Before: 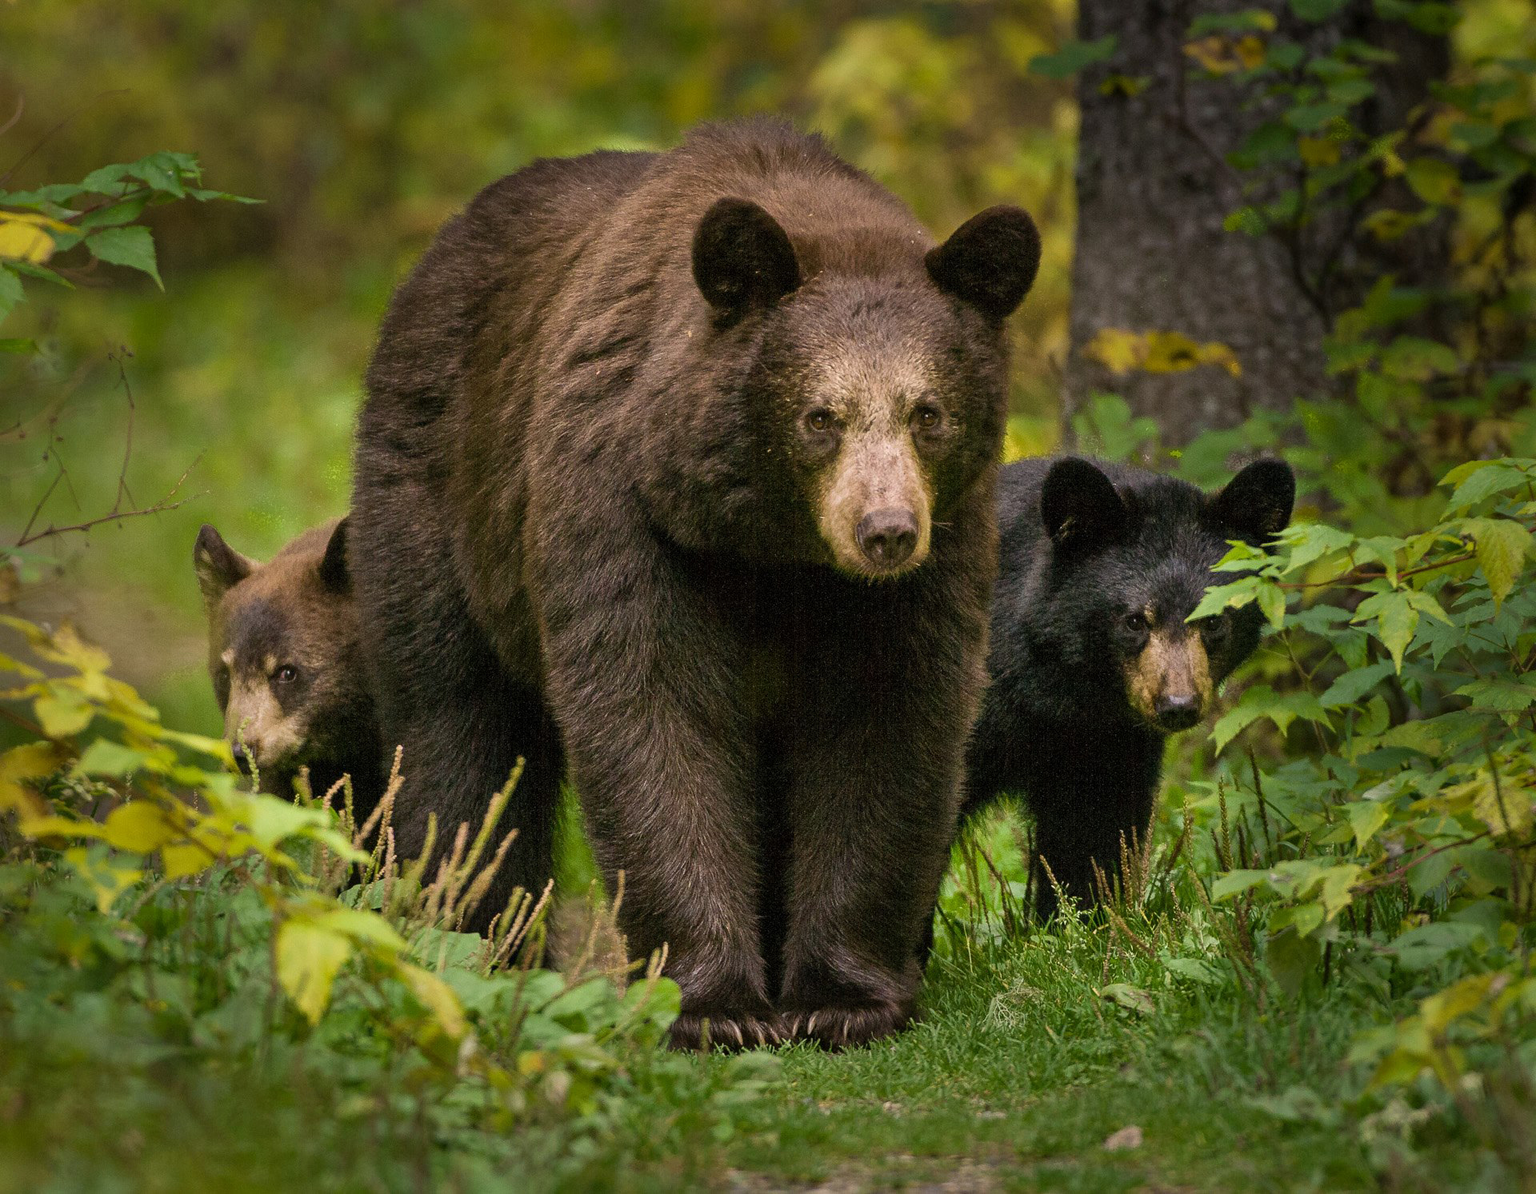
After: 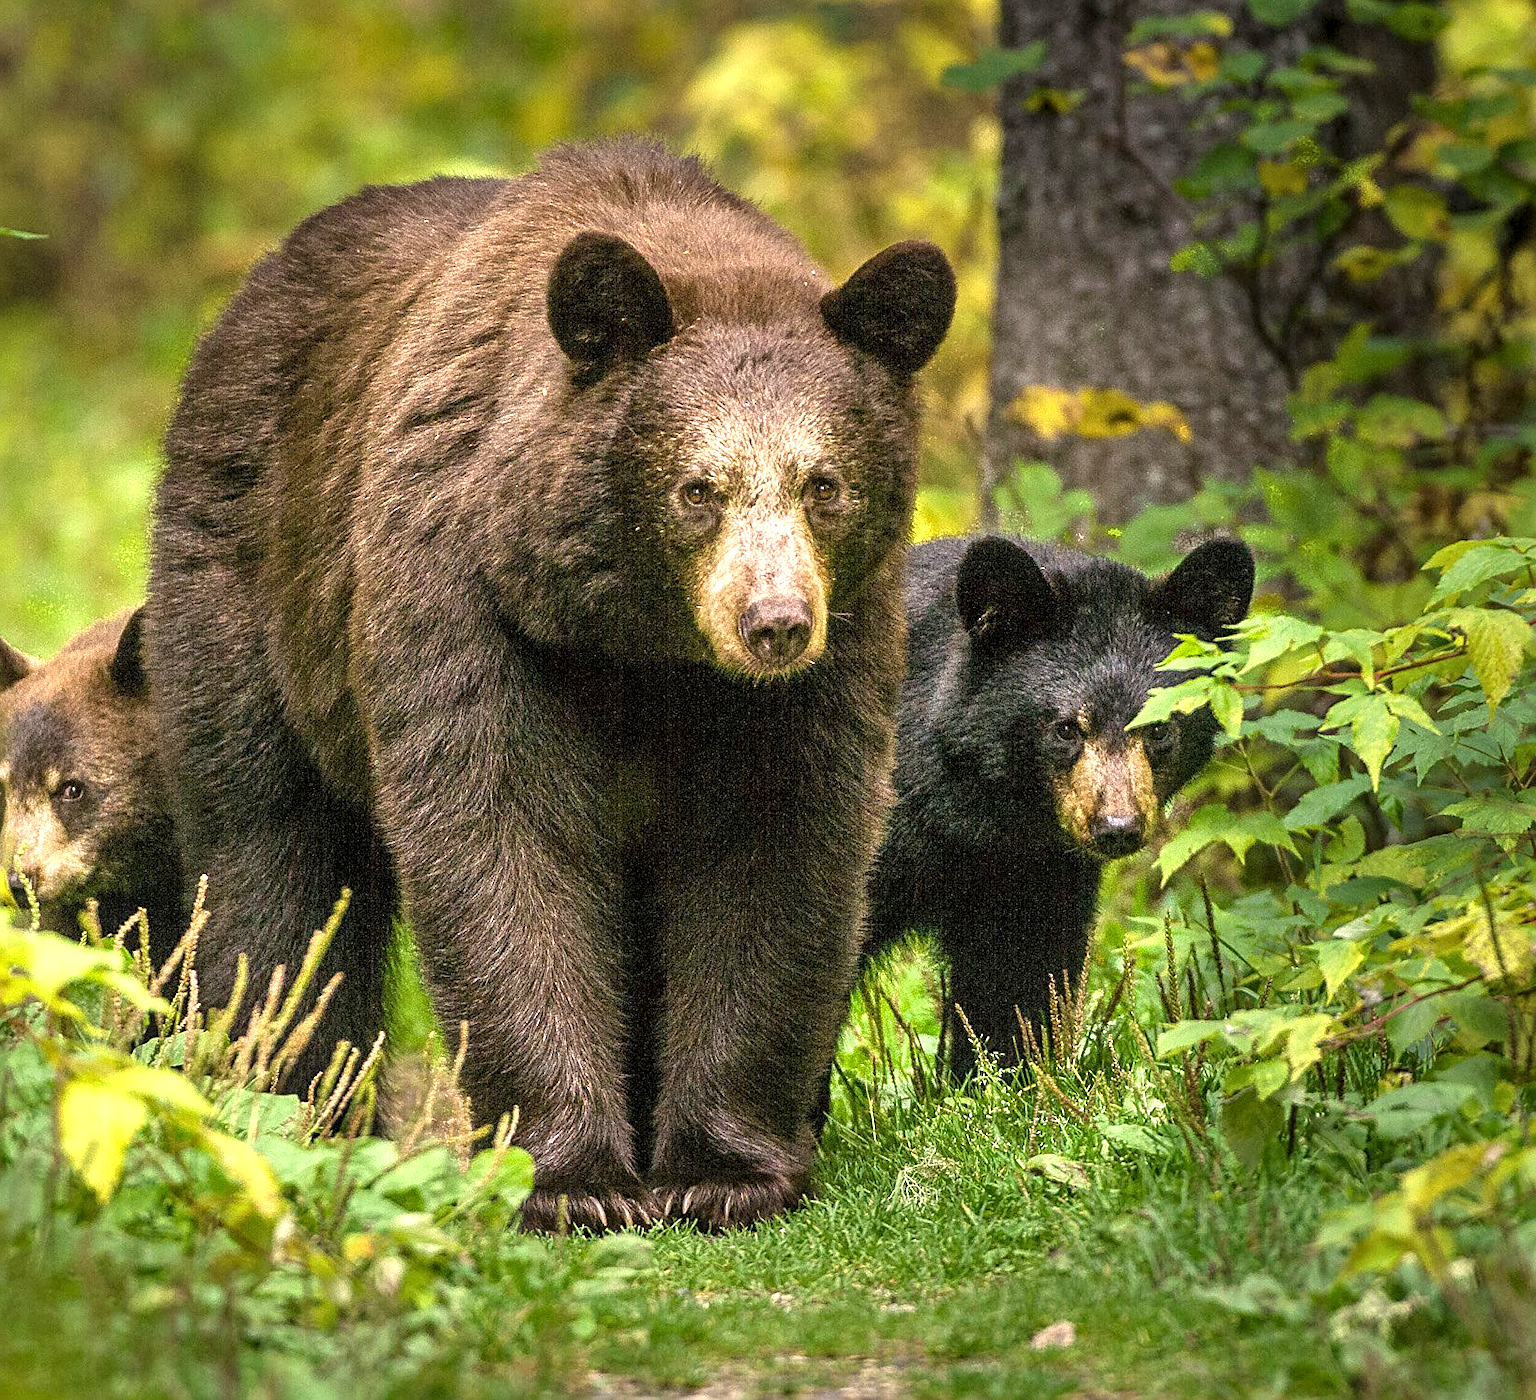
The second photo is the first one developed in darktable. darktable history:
local contrast: on, module defaults
sharpen: on, module defaults
exposure: black level correction 0, exposure 1.199 EV, compensate highlight preservation false
crop and rotate: left 14.734%
